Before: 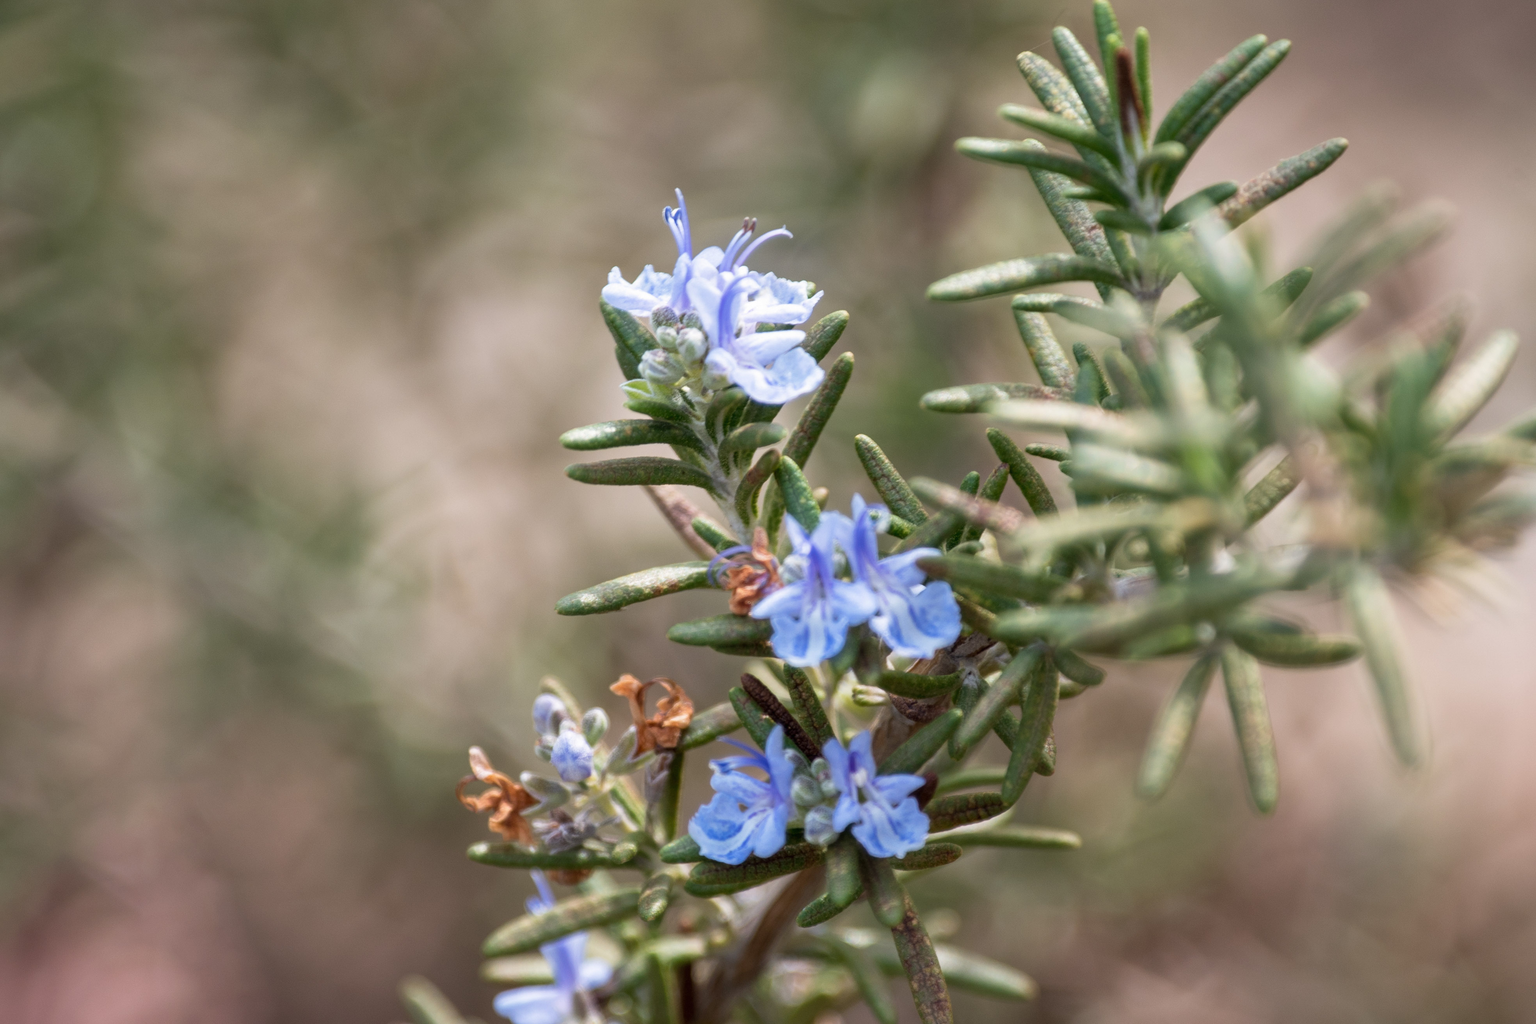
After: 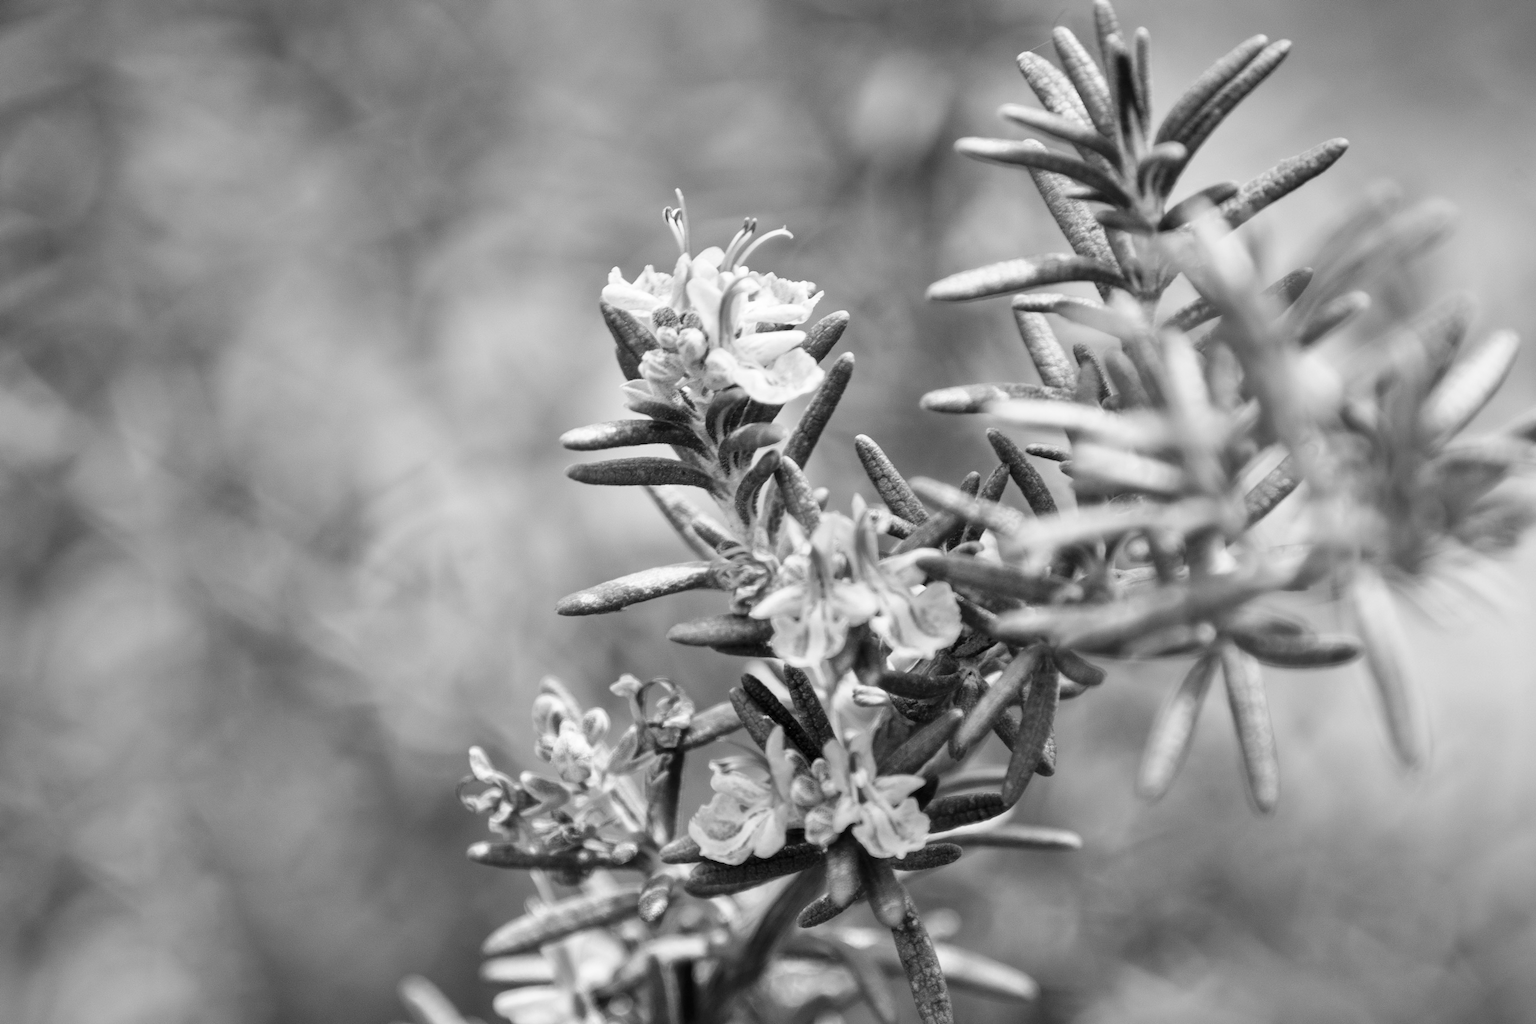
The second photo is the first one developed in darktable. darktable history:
base curve: curves: ch0 [(0, 0) (0.036, 0.025) (0.121, 0.166) (0.206, 0.329) (0.605, 0.79) (1, 1)], preserve colors none
shadows and highlights: soften with gaussian
monochrome: size 3.1
